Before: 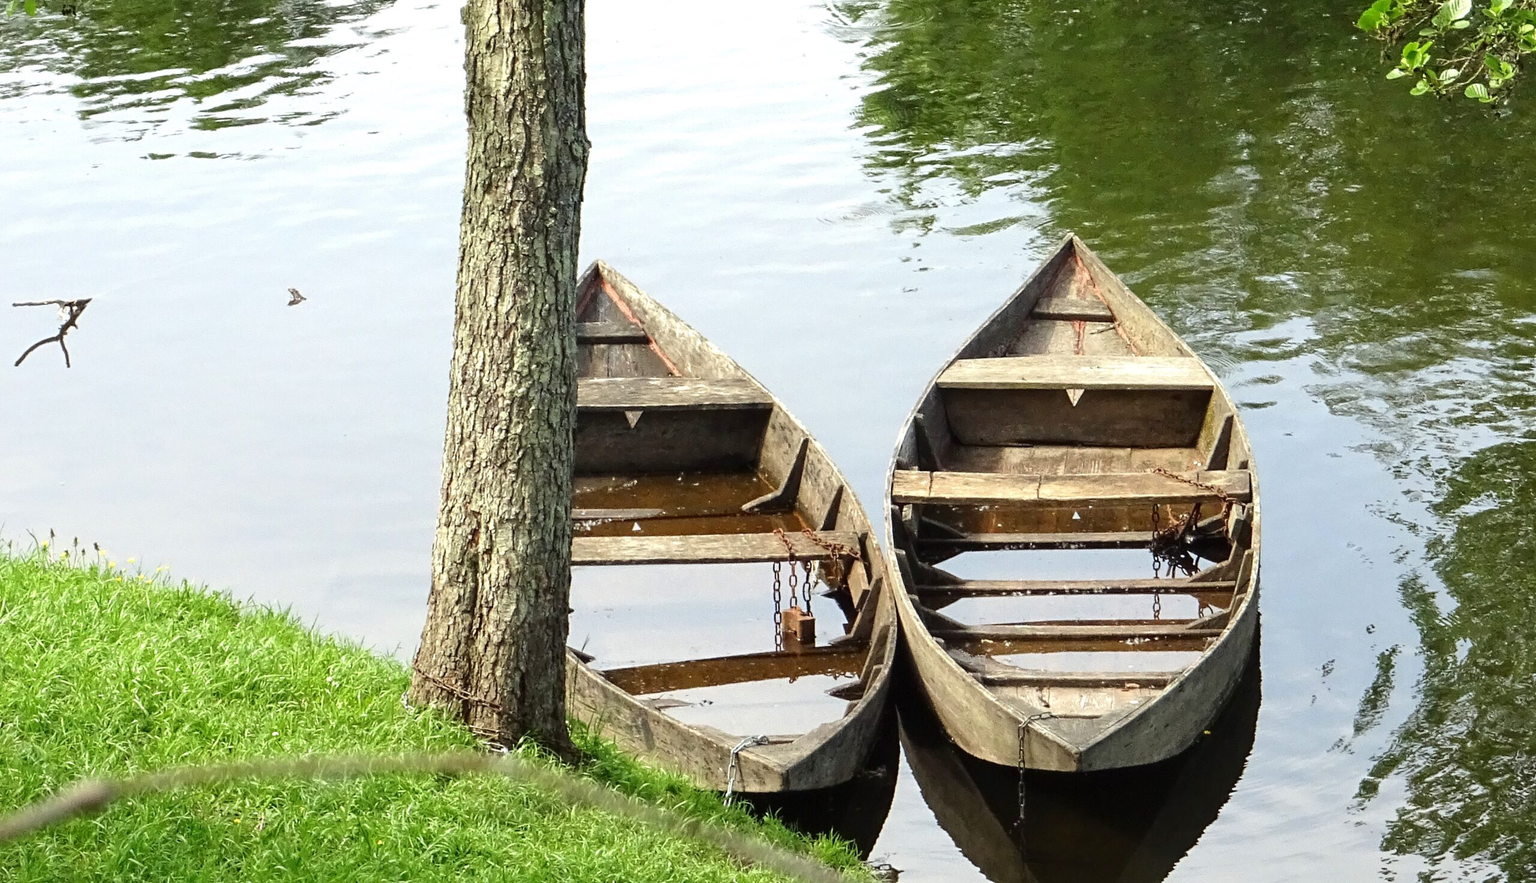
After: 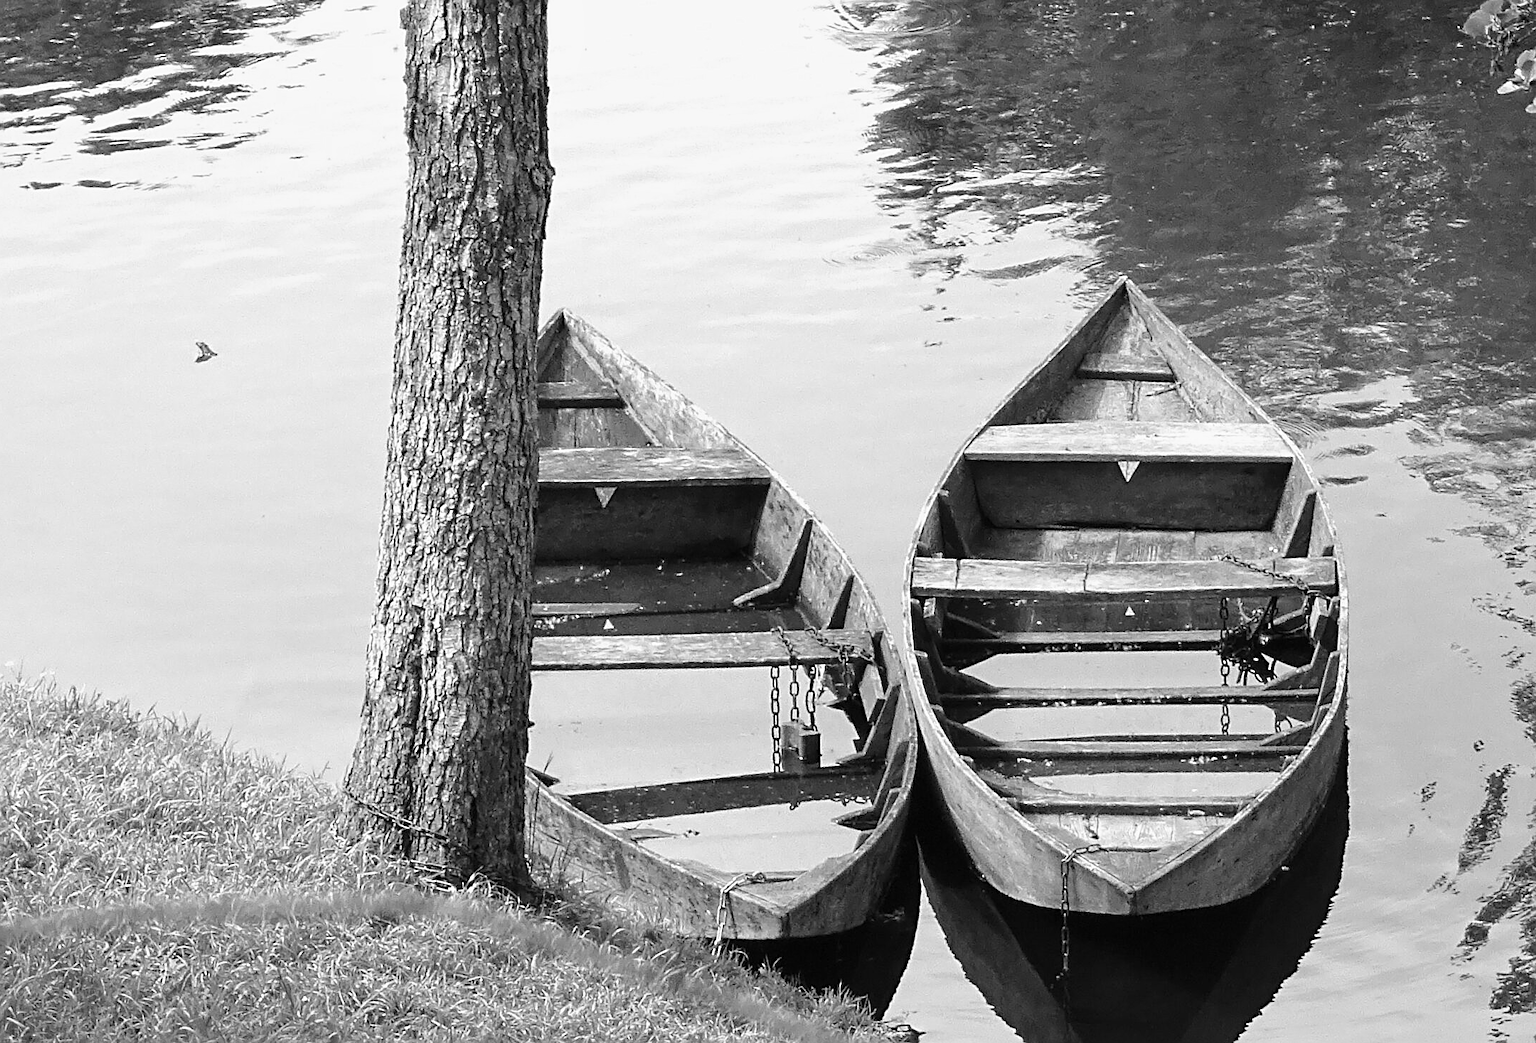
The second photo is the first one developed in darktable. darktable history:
white balance: red 0.974, blue 1.044
crop: left 8.026%, right 7.374%
monochrome: a 32, b 64, size 2.3
sharpen: on, module defaults
